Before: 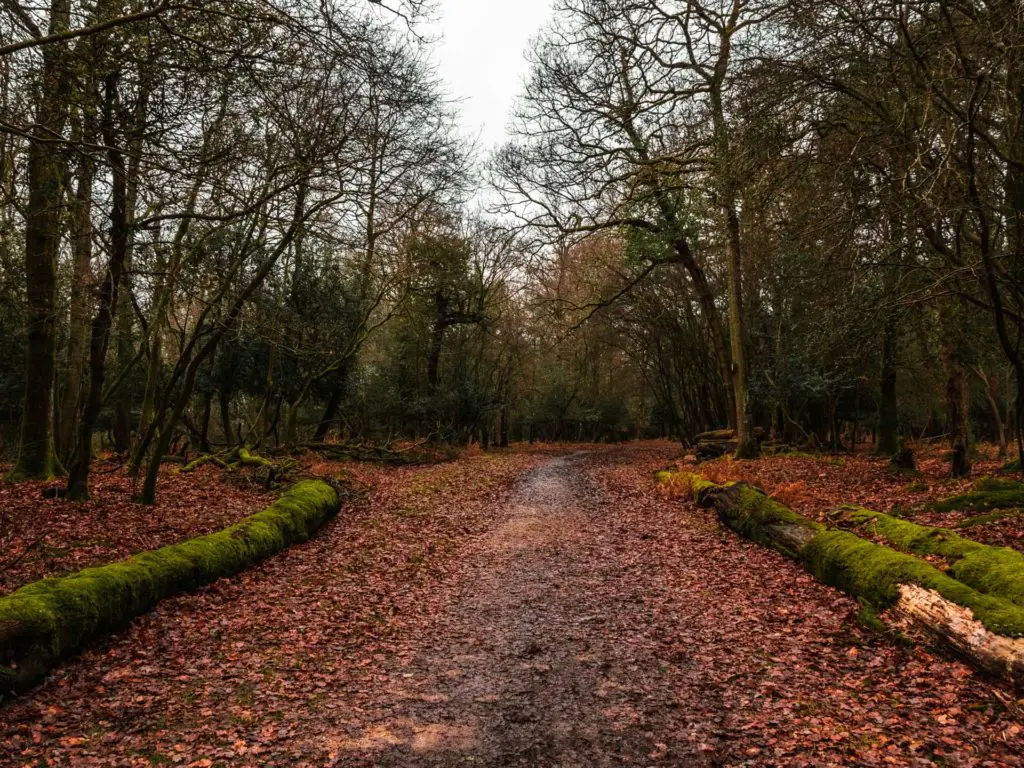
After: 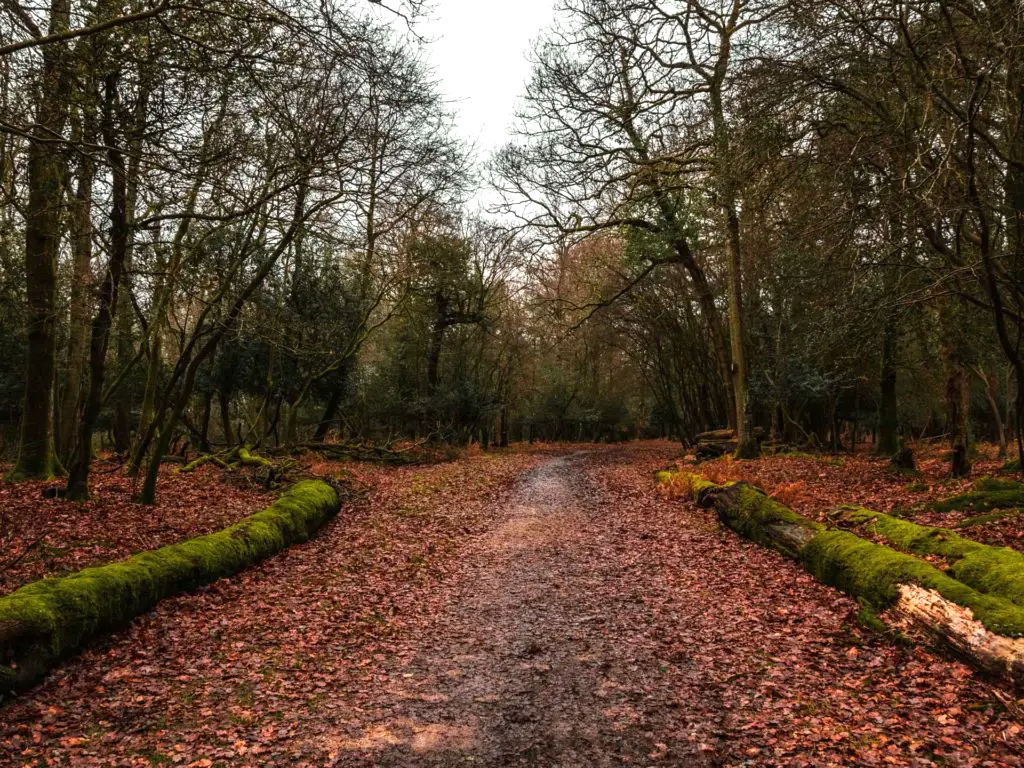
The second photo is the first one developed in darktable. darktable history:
exposure: exposure 0.296 EV, compensate exposure bias true, compensate highlight preservation false
